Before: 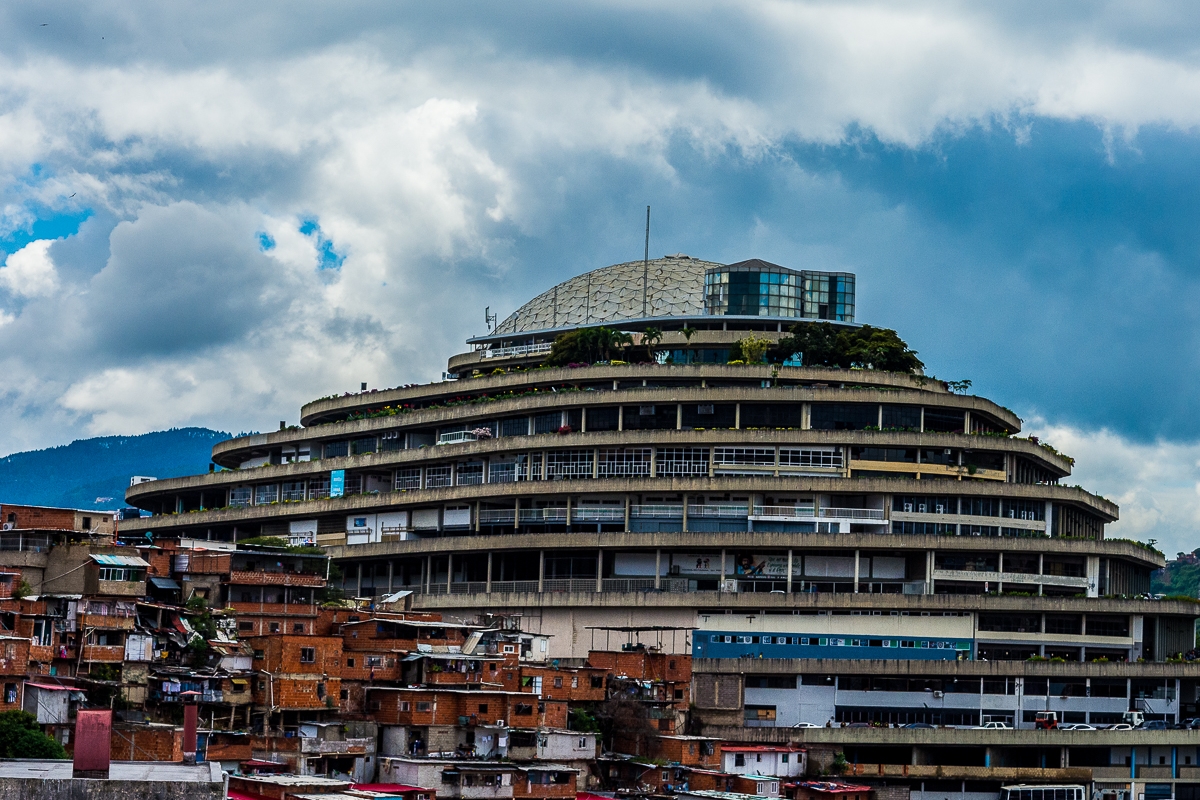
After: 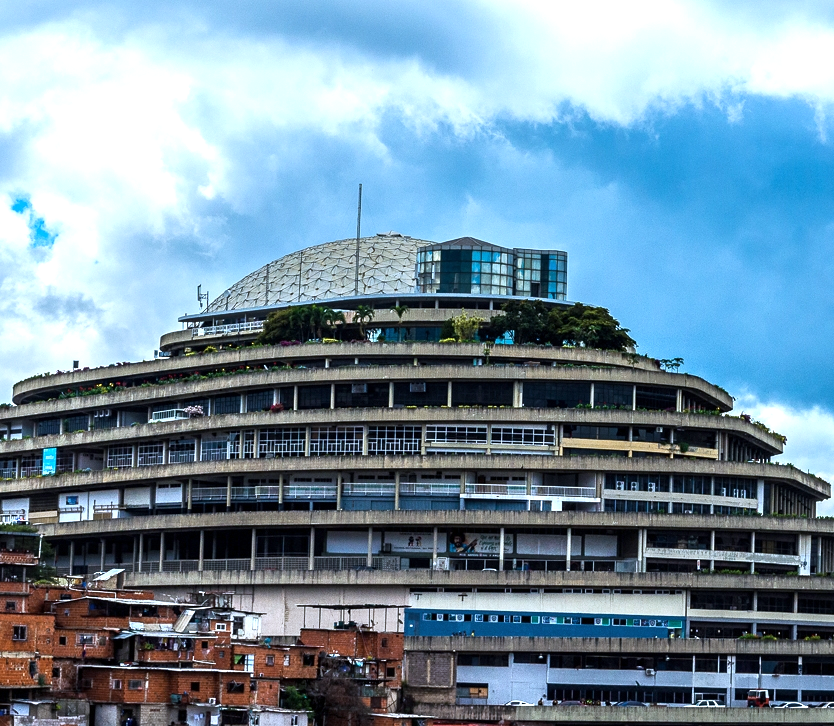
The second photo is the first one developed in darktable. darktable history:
crop and rotate: left 24.034%, top 2.838%, right 6.406%, bottom 6.299%
exposure: exposure 0.781 EV, compensate highlight preservation false
color calibration: x 0.37, y 0.377, temperature 4289.93 K
contrast brightness saturation: saturation -0.1
